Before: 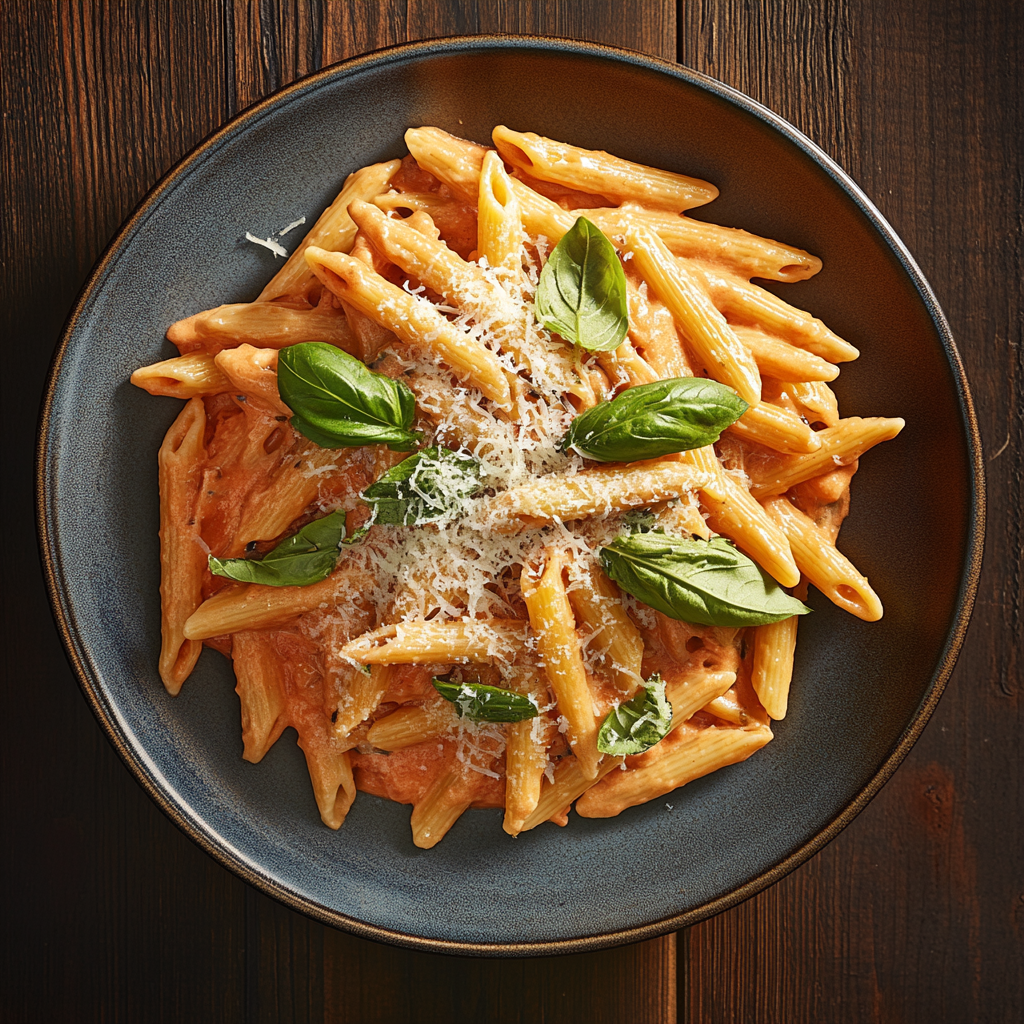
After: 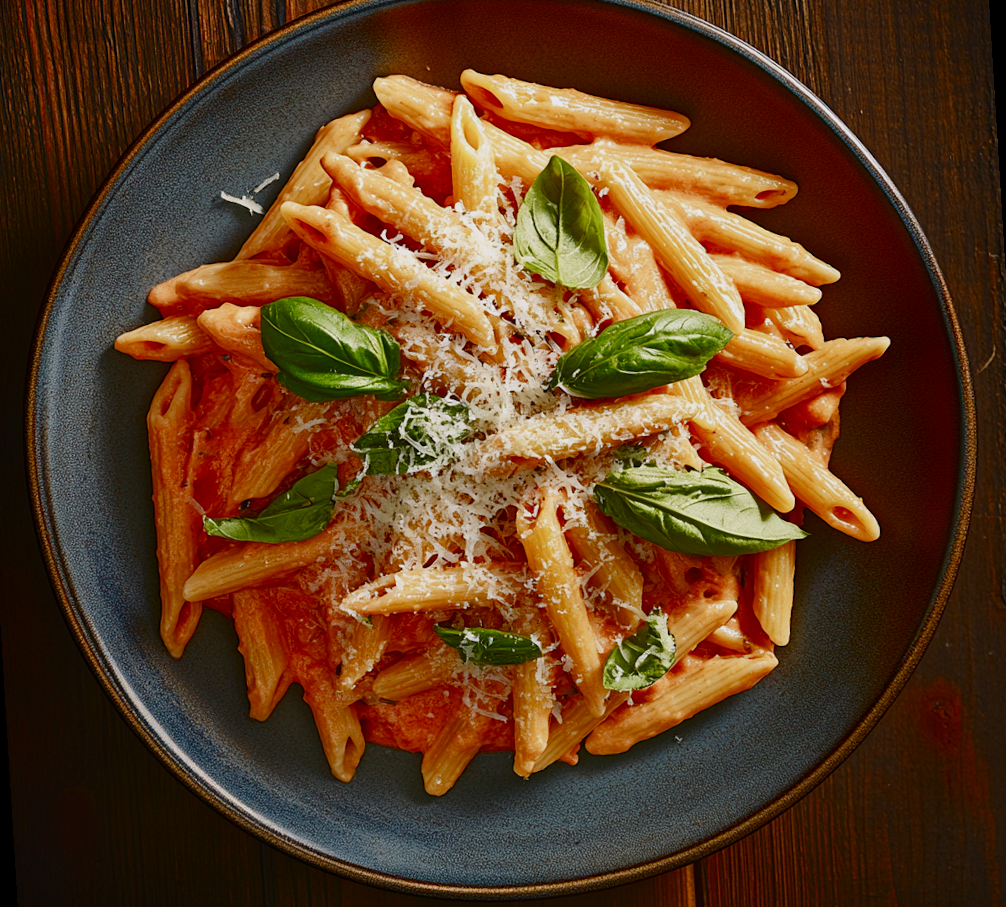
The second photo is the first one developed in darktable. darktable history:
crop: bottom 0.071%
contrast brightness saturation: contrast 0.07, brightness -0.13, saturation 0.06
white balance: red 0.983, blue 1.036
rotate and perspective: rotation -3.52°, crop left 0.036, crop right 0.964, crop top 0.081, crop bottom 0.919
color balance rgb: shadows lift › chroma 1%, shadows lift › hue 113°, highlights gain › chroma 0.2%, highlights gain › hue 333°, perceptual saturation grading › global saturation 20%, perceptual saturation grading › highlights -50%, perceptual saturation grading › shadows 25%, contrast -10%
color correction: highlights a* 0.816, highlights b* 2.78, saturation 1.1
